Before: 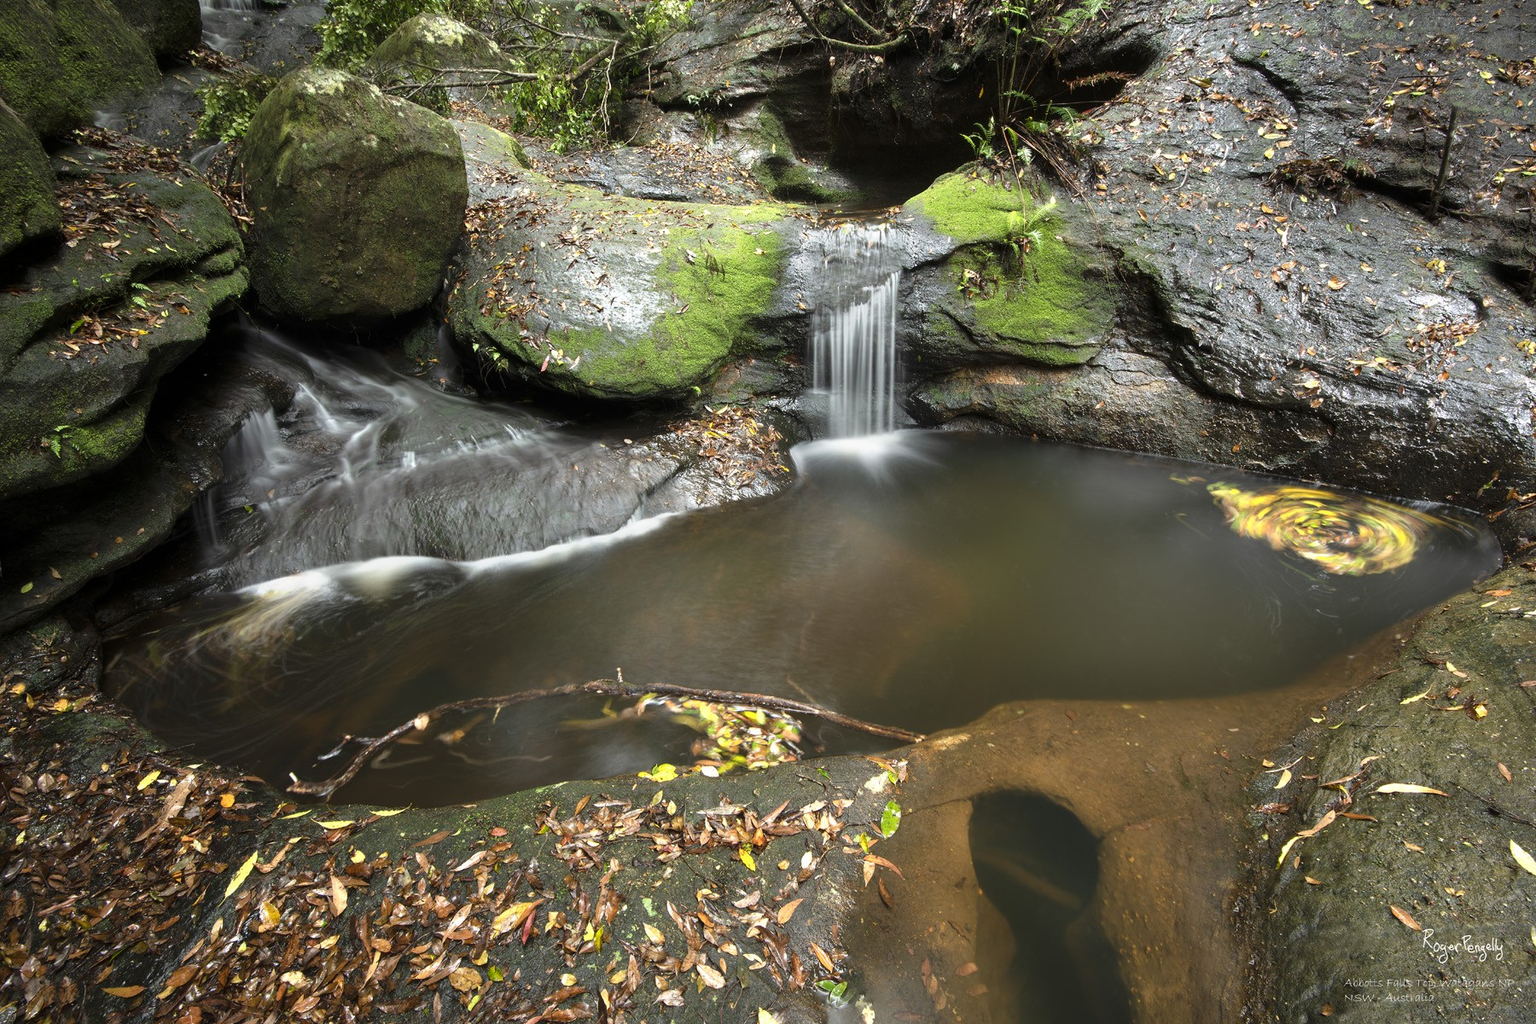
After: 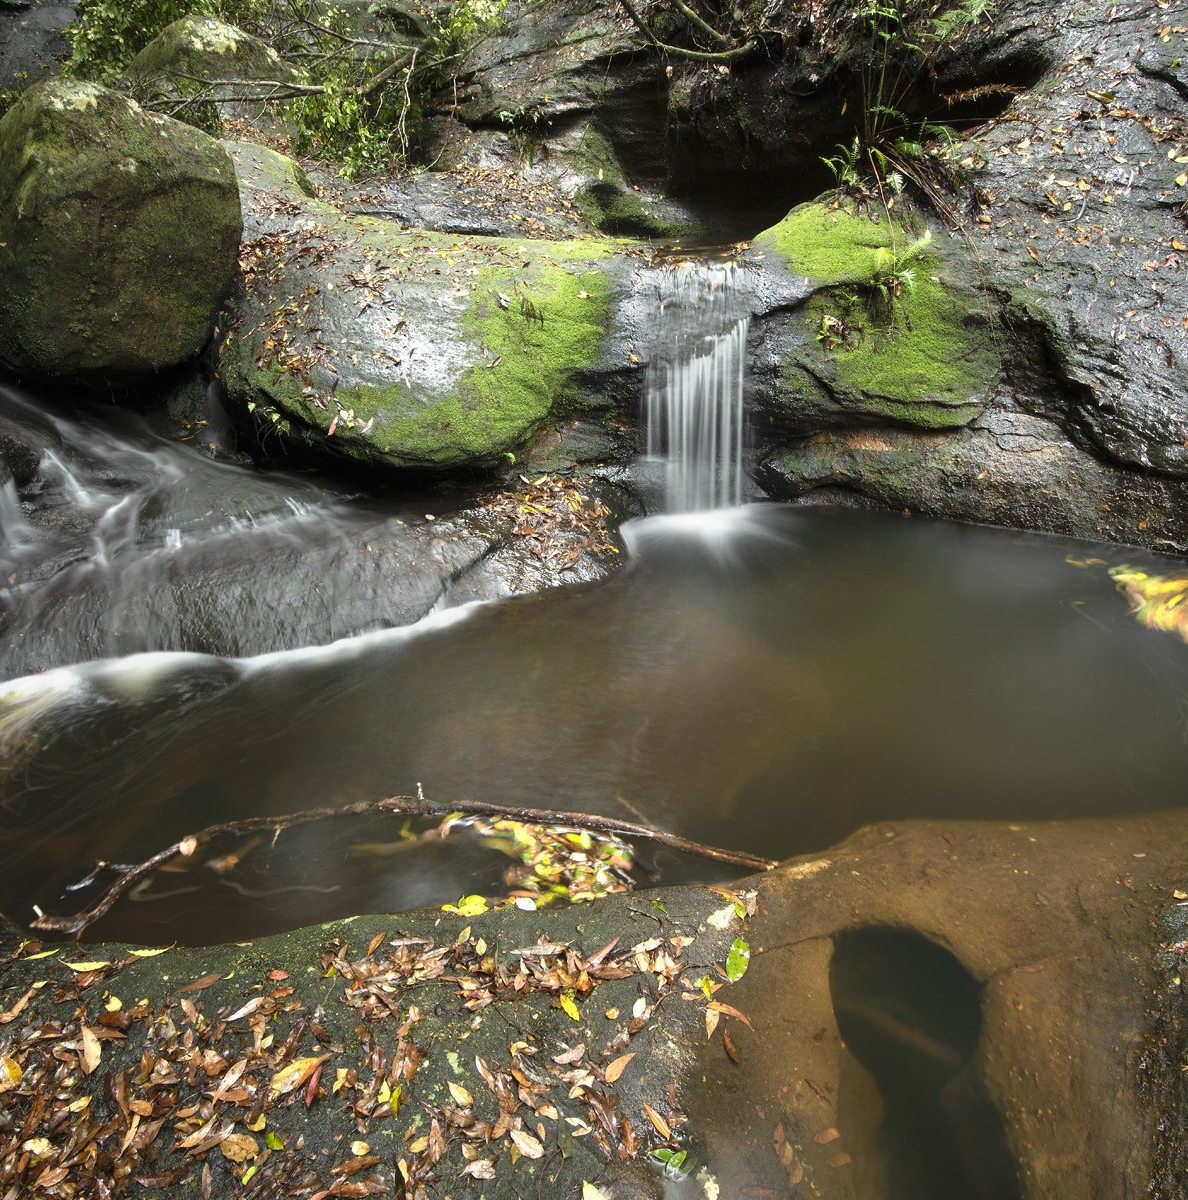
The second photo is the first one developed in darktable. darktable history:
crop: left 17.054%, right 16.796%
